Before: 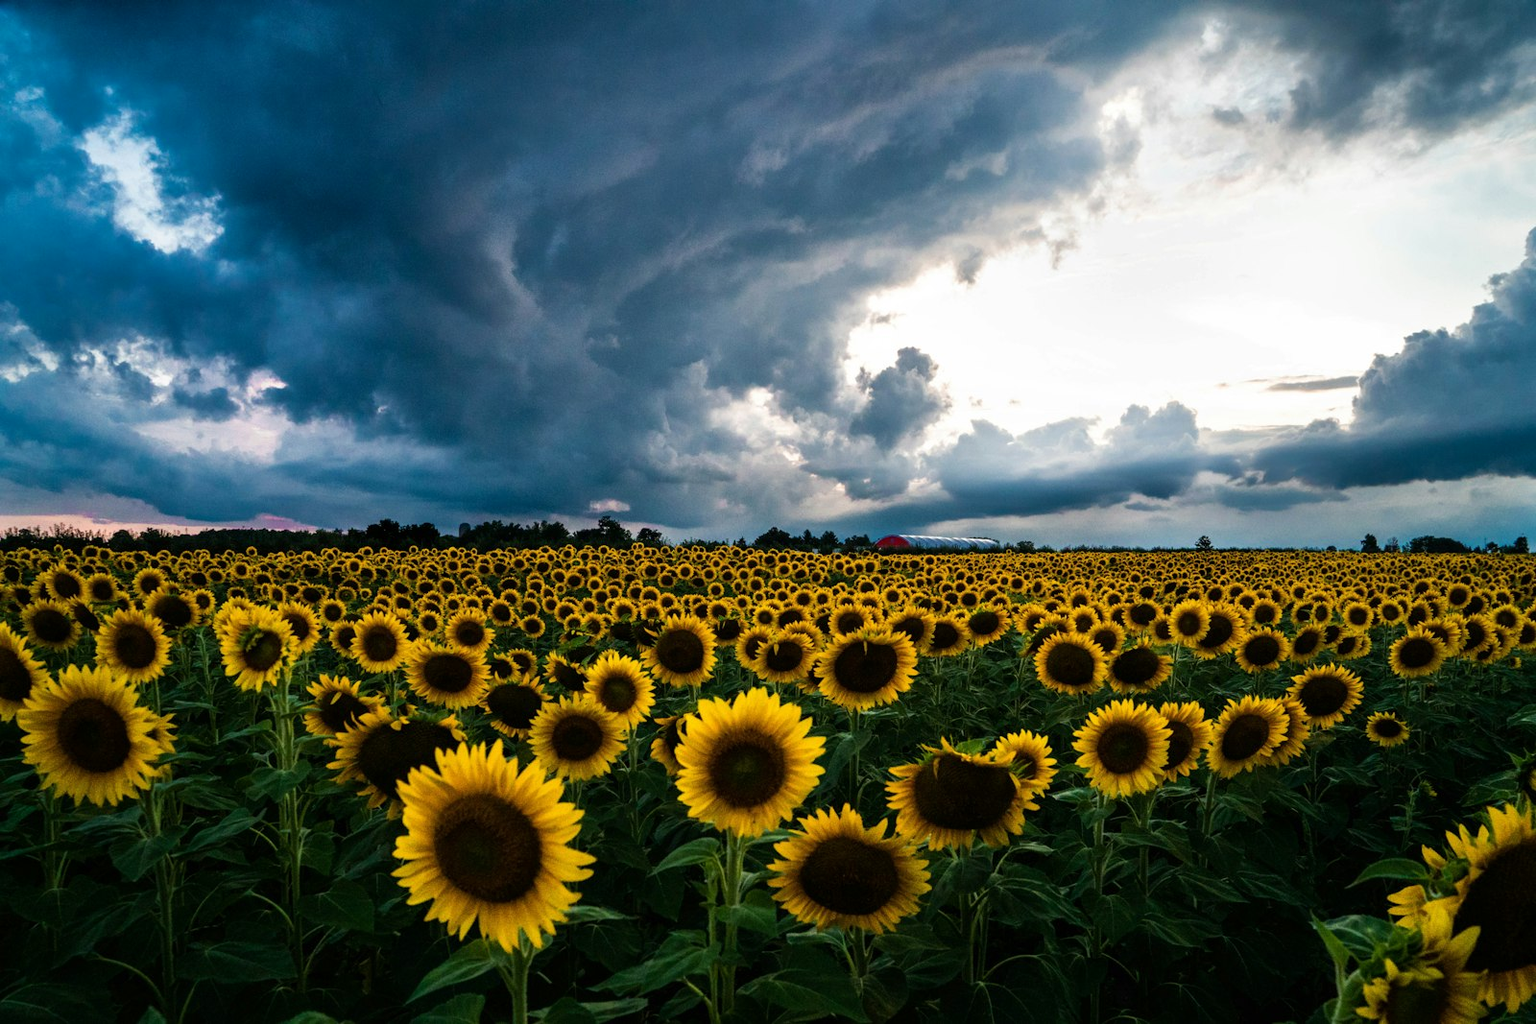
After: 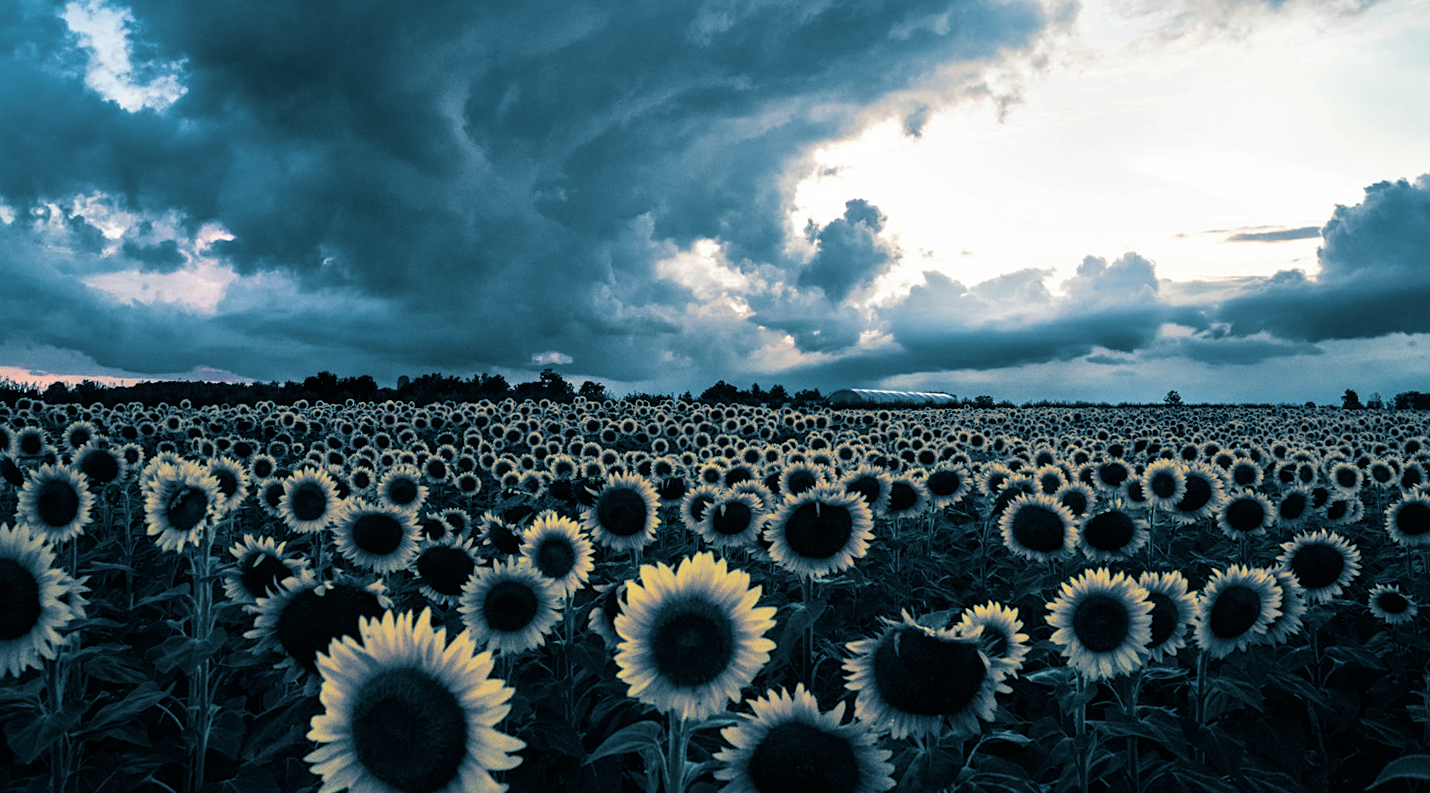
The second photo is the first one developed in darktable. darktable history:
rotate and perspective: rotation 0.128°, lens shift (vertical) -0.181, lens shift (horizontal) -0.044, shear 0.001, automatic cropping off
sharpen: amount 0.2
crop: left 7.856%, top 11.836%, right 10.12%, bottom 15.387%
split-toning: shadows › hue 212.4°, balance -70
